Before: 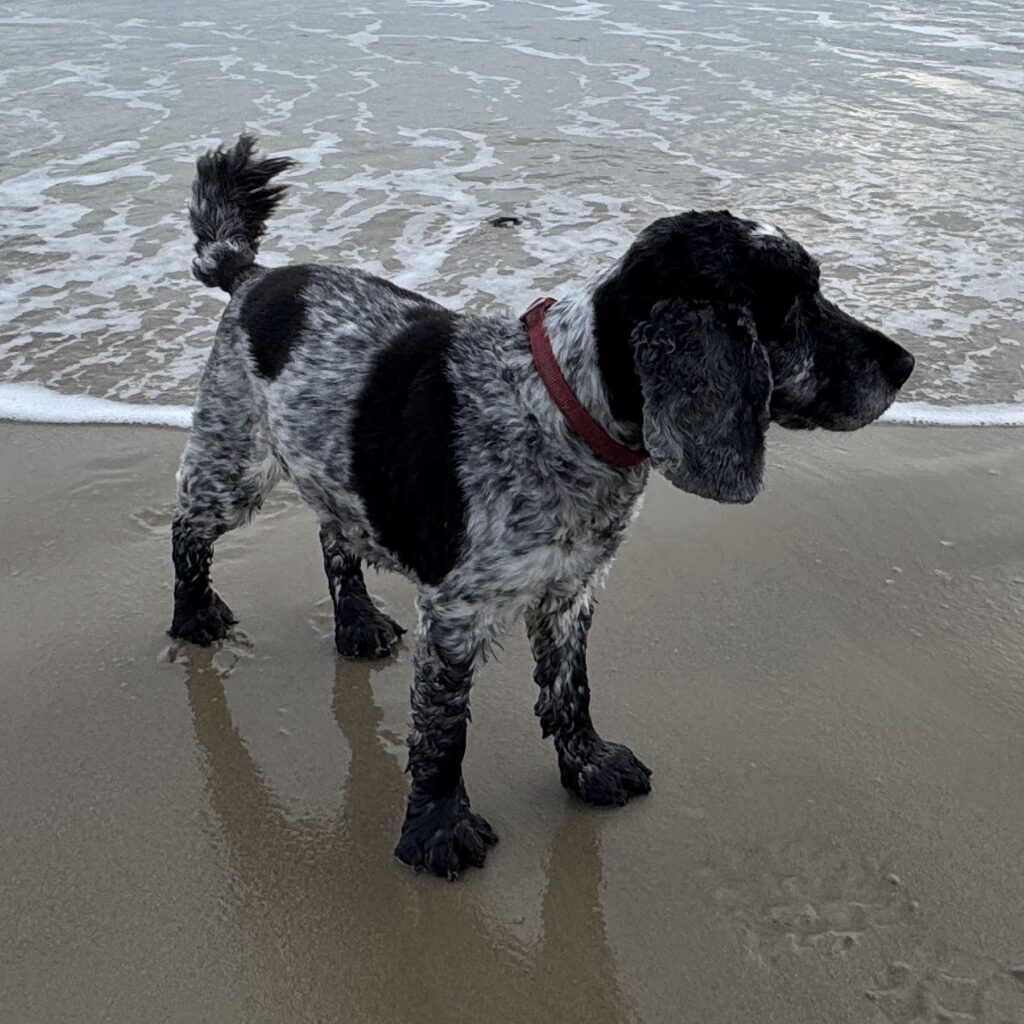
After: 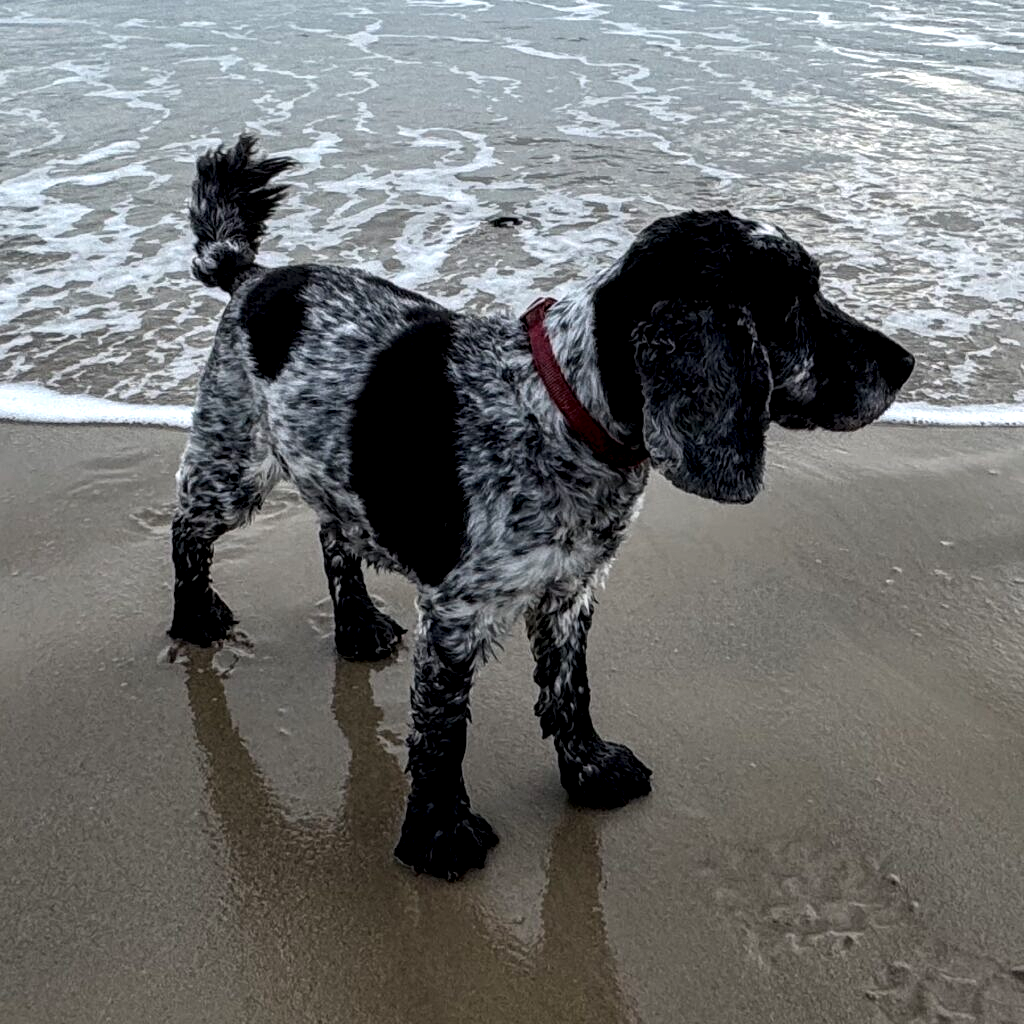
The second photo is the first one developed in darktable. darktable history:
local contrast: highlights 65%, shadows 54%, detail 169%, midtone range 0.514
tone equalizer: on, module defaults
